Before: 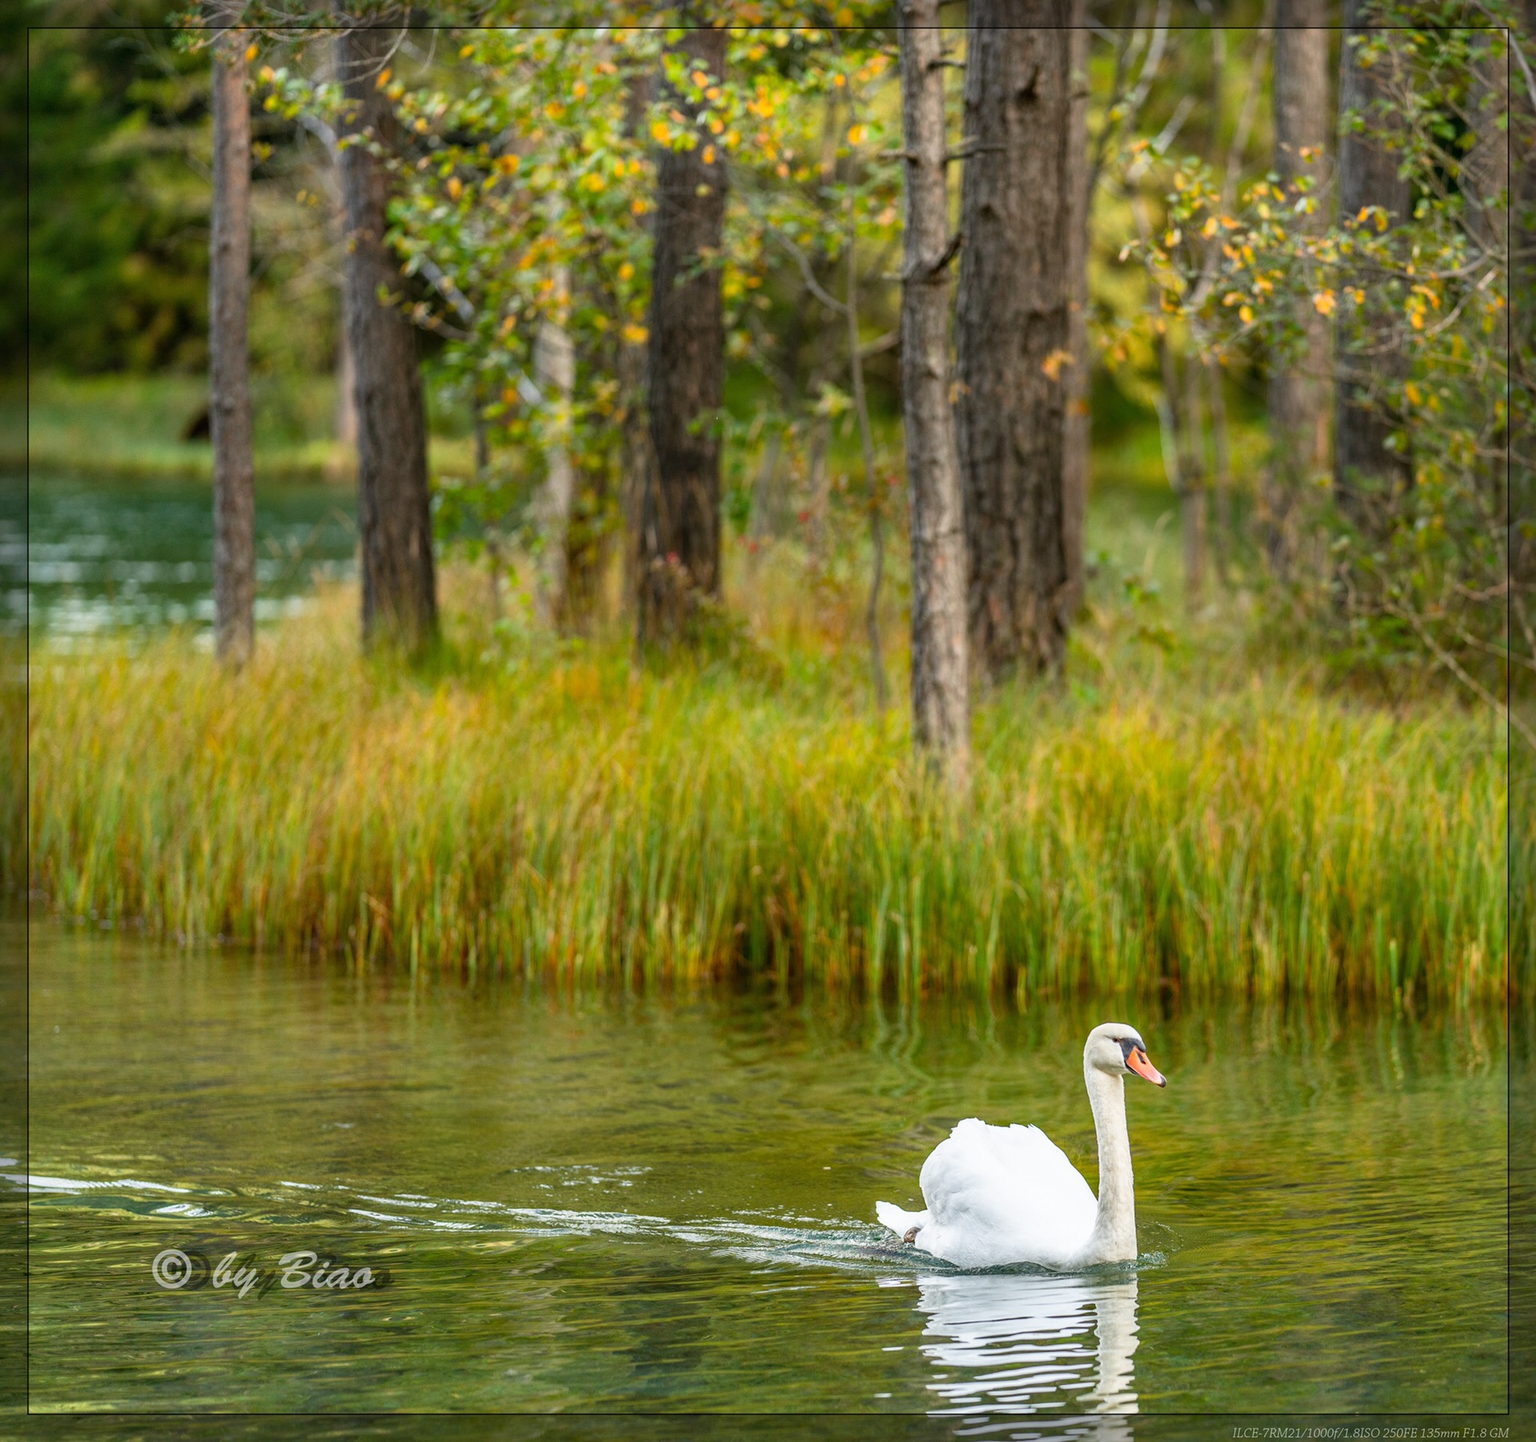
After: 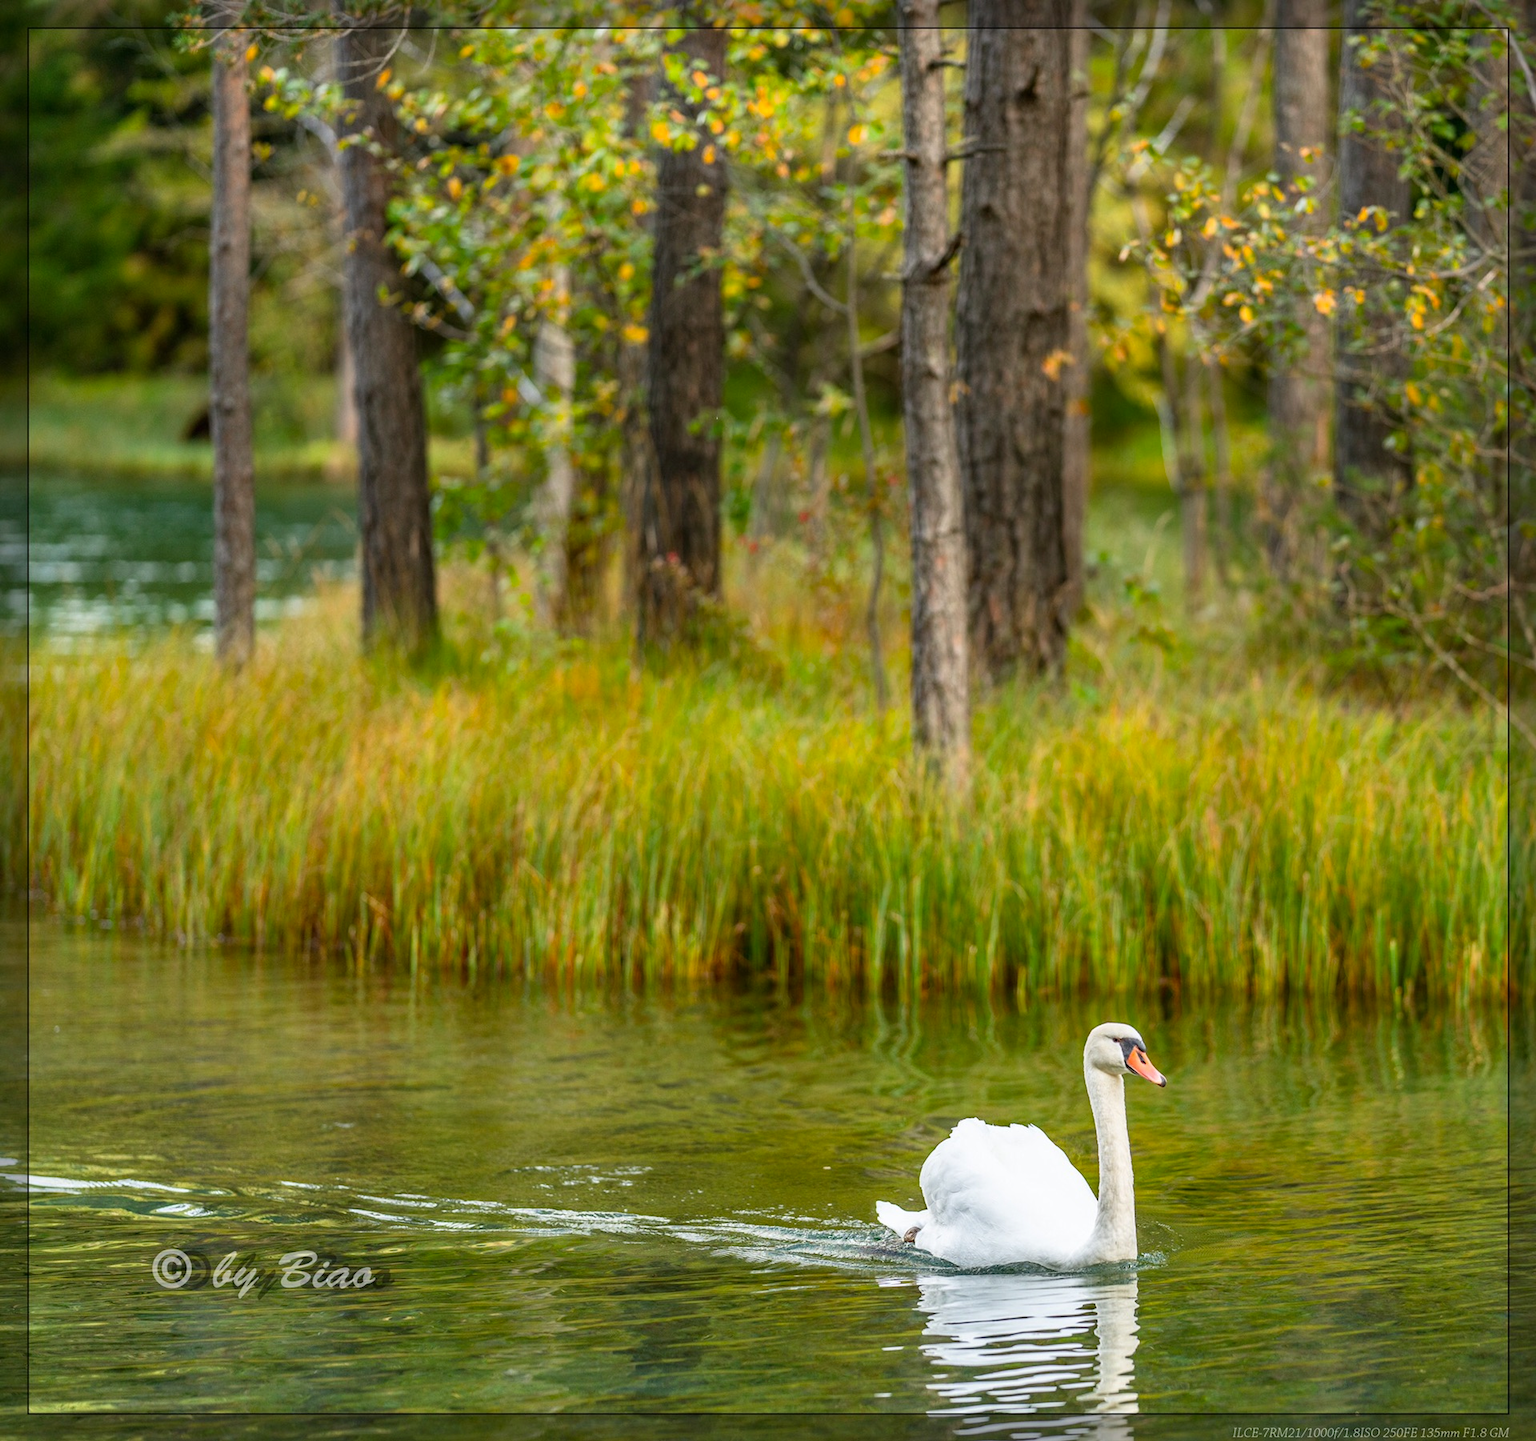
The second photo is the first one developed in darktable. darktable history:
contrast brightness saturation: contrast 0.04, saturation 0.07
